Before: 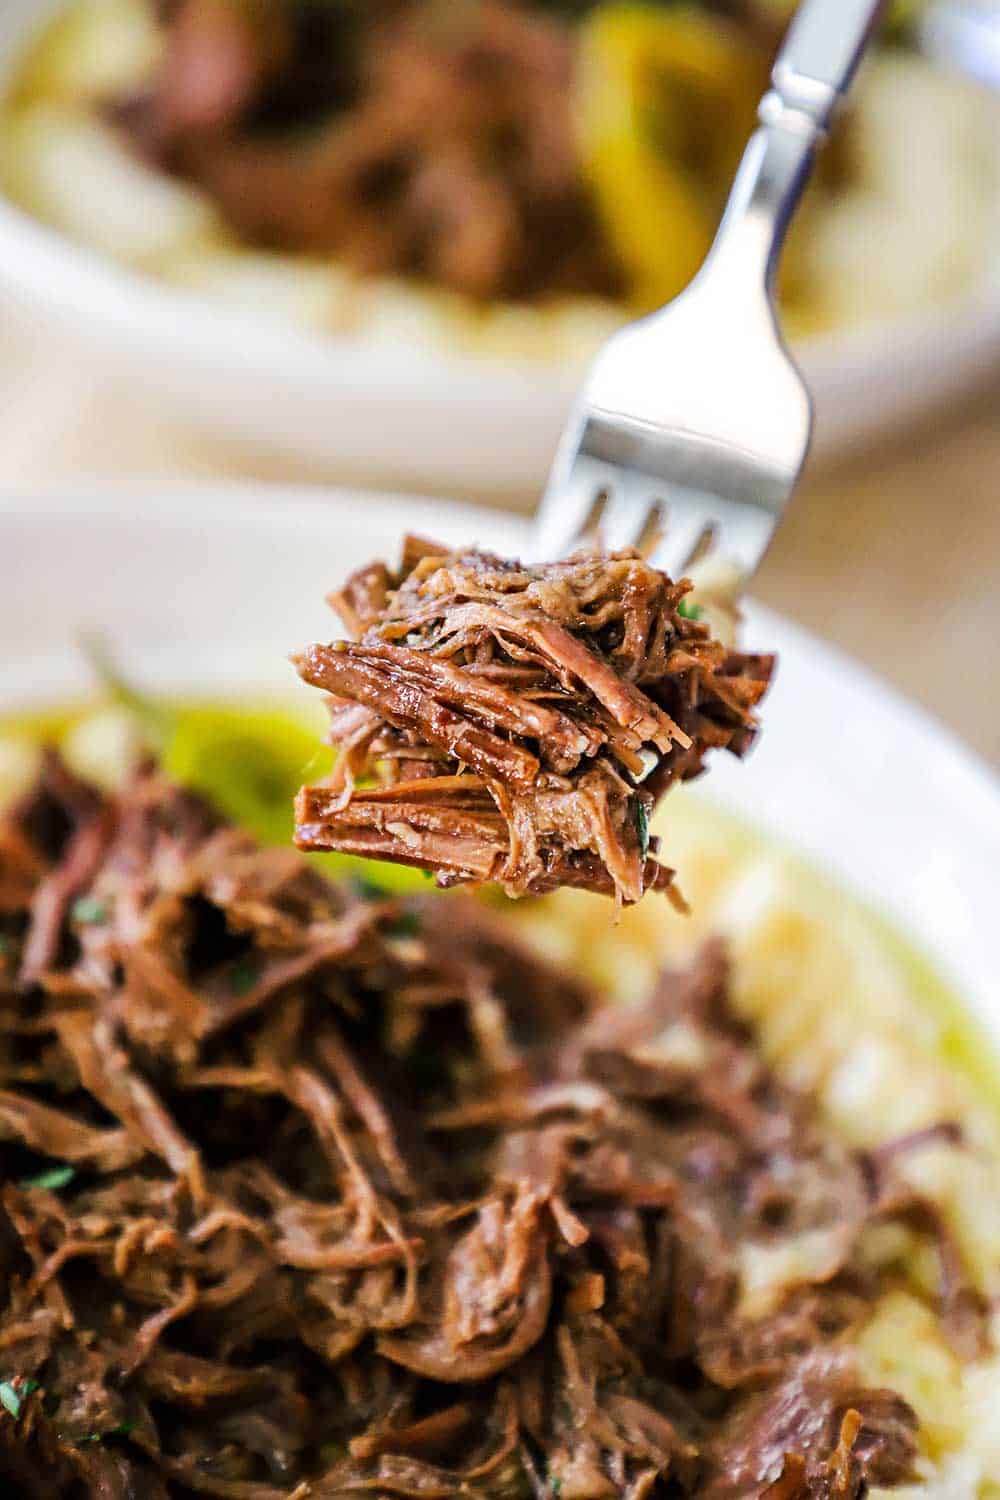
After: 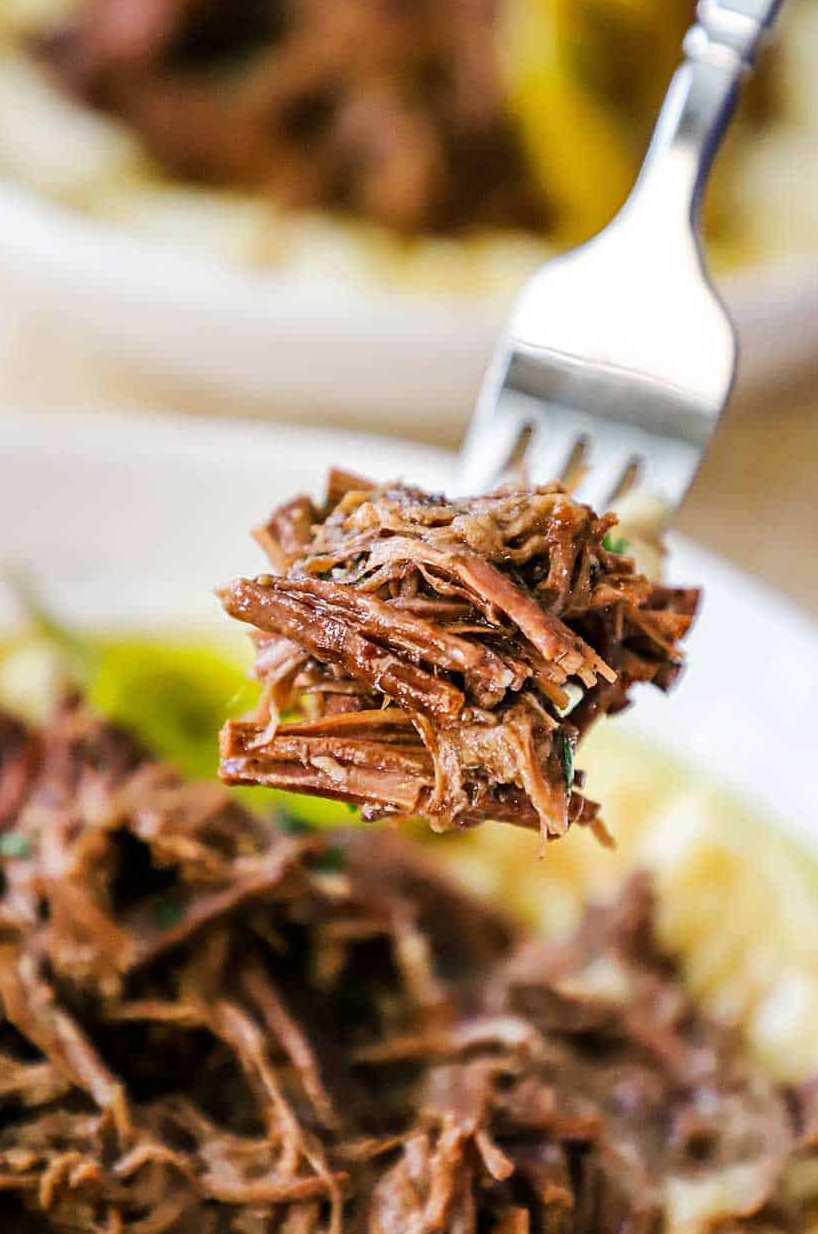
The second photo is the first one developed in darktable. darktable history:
crop and rotate: left 7.576%, top 4.412%, right 10.574%, bottom 13.276%
